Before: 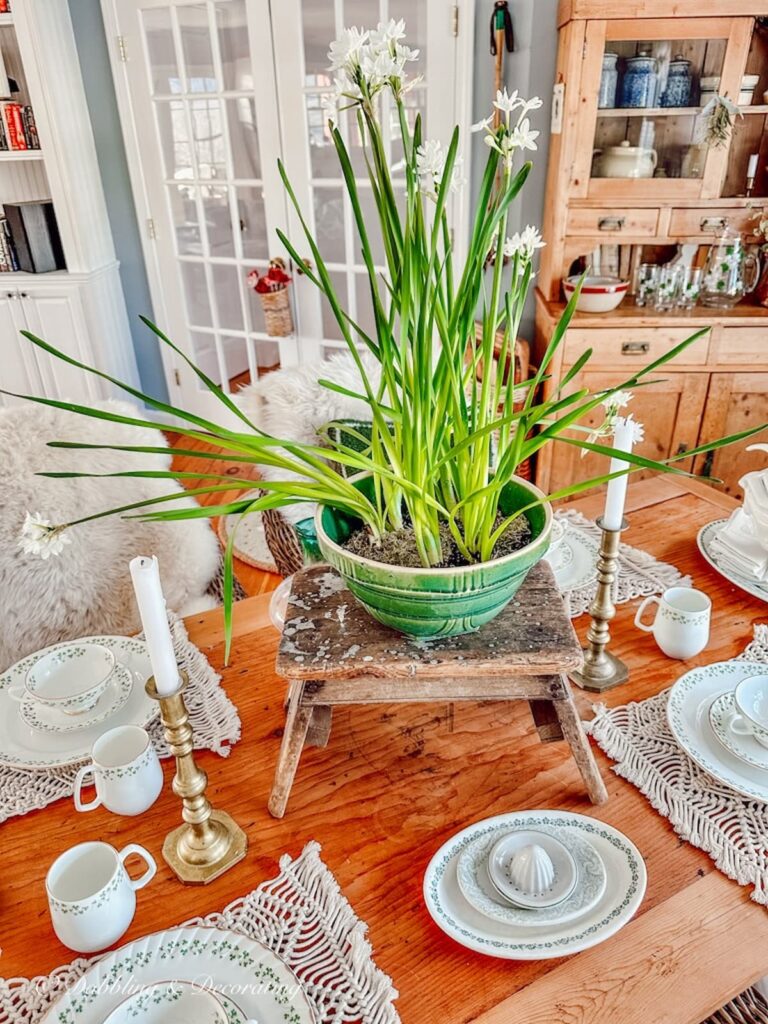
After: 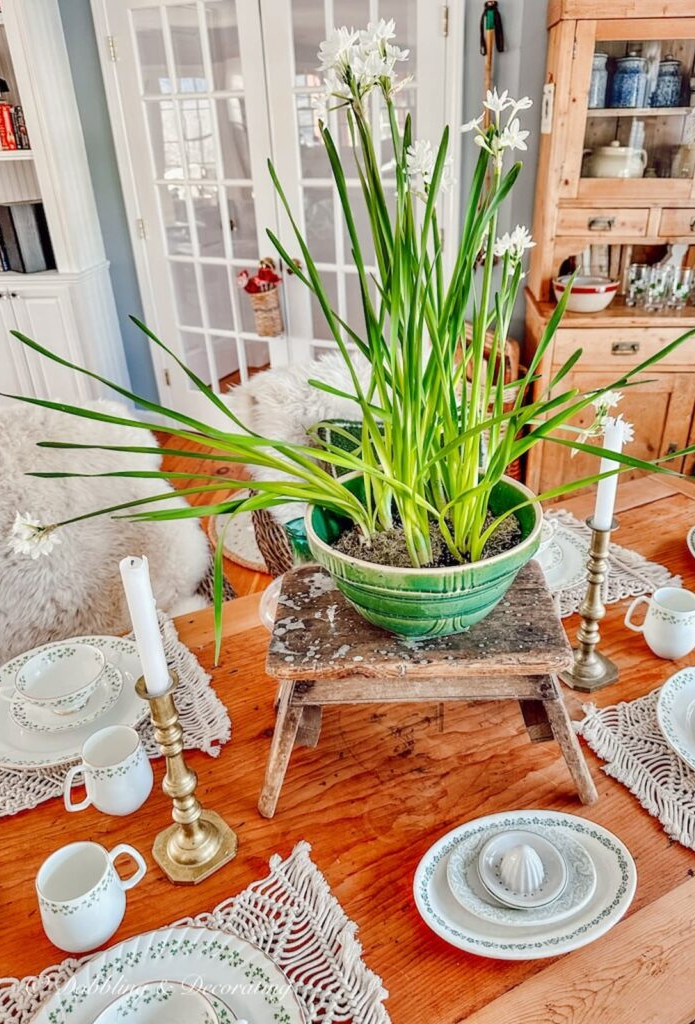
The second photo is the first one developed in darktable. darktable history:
crop and rotate: left 1.338%, right 8.099%
